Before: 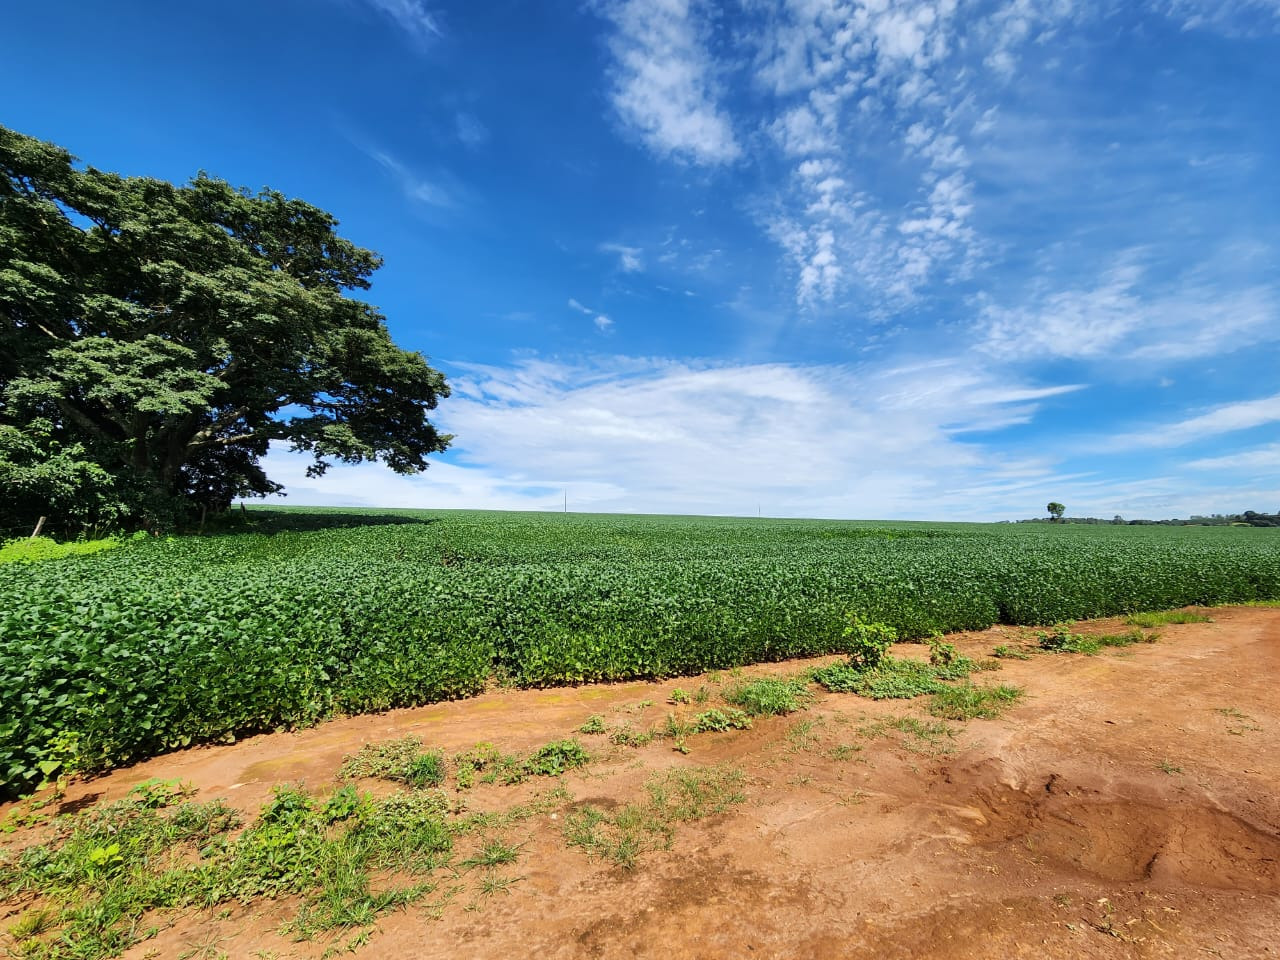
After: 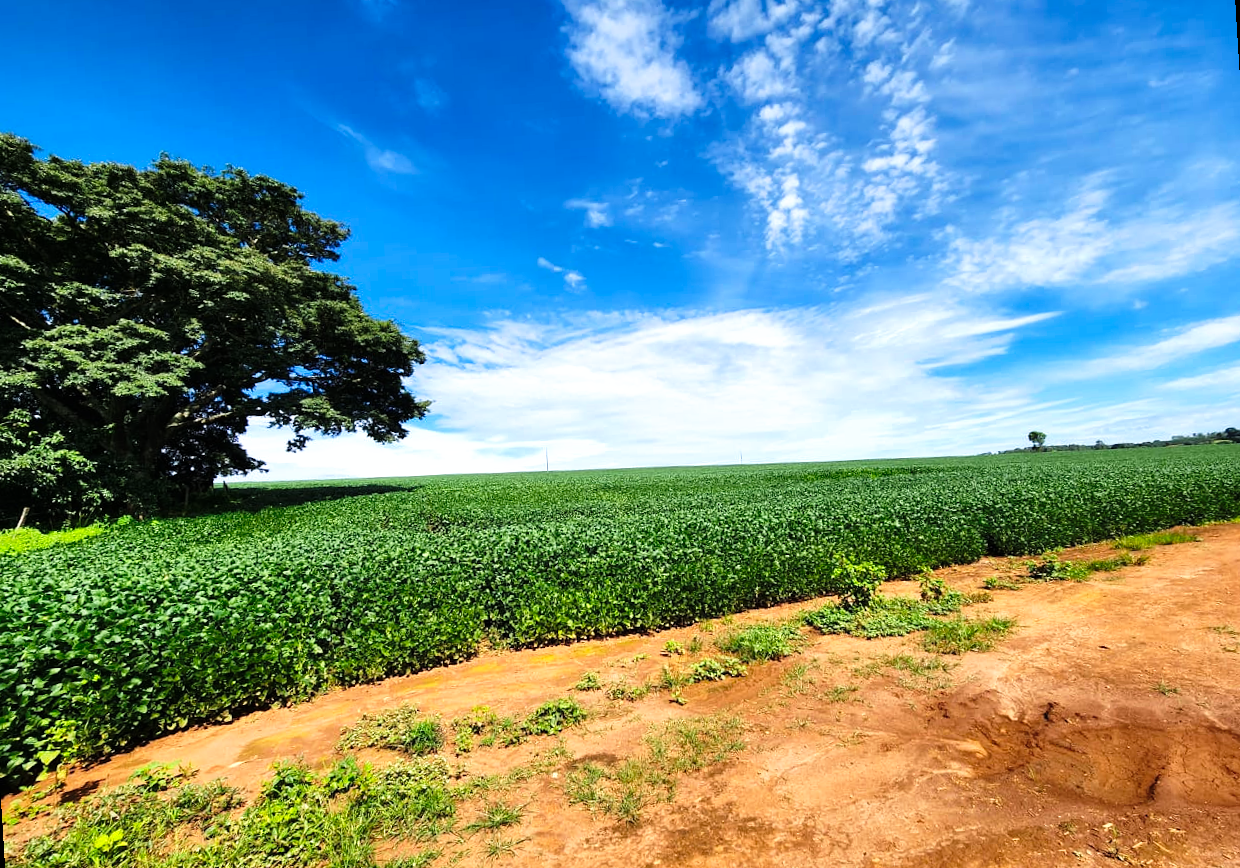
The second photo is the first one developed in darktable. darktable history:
rotate and perspective: rotation -3.52°, crop left 0.036, crop right 0.964, crop top 0.081, crop bottom 0.919
tone curve: curves: ch0 [(0, 0) (0.003, 0.002) (0.011, 0.006) (0.025, 0.014) (0.044, 0.025) (0.069, 0.039) (0.1, 0.056) (0.136, 0.082) (0.177, 0.116) (0.224, 0.163) (0.277, 0.233) (0.335, 0.311) (0.399, 0.396) (0.468, 0.488) (0.543, 0.588) (0.623, 0.695) (0.709, 0.809) (0.801, 0.912) (0.898, 0.997) (1, 1)], preserve colors none
